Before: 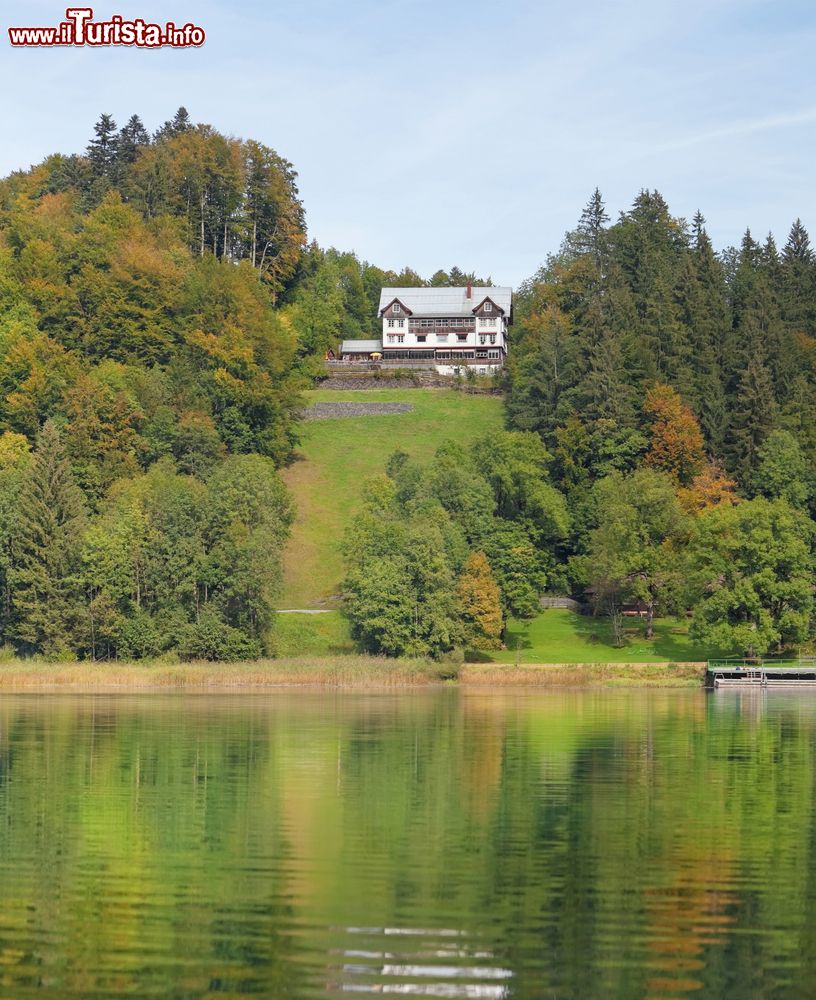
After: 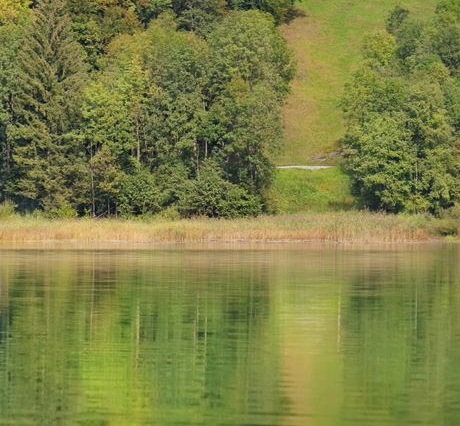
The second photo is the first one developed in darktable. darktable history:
crop: top 44.483%, right 43.593%, bottom 12.892%
shadows and highlights: soften with gaussian
local contrast: mode bilateral grid, contrast 20, coarseness 50, detail 120%, midtone range 0.2
